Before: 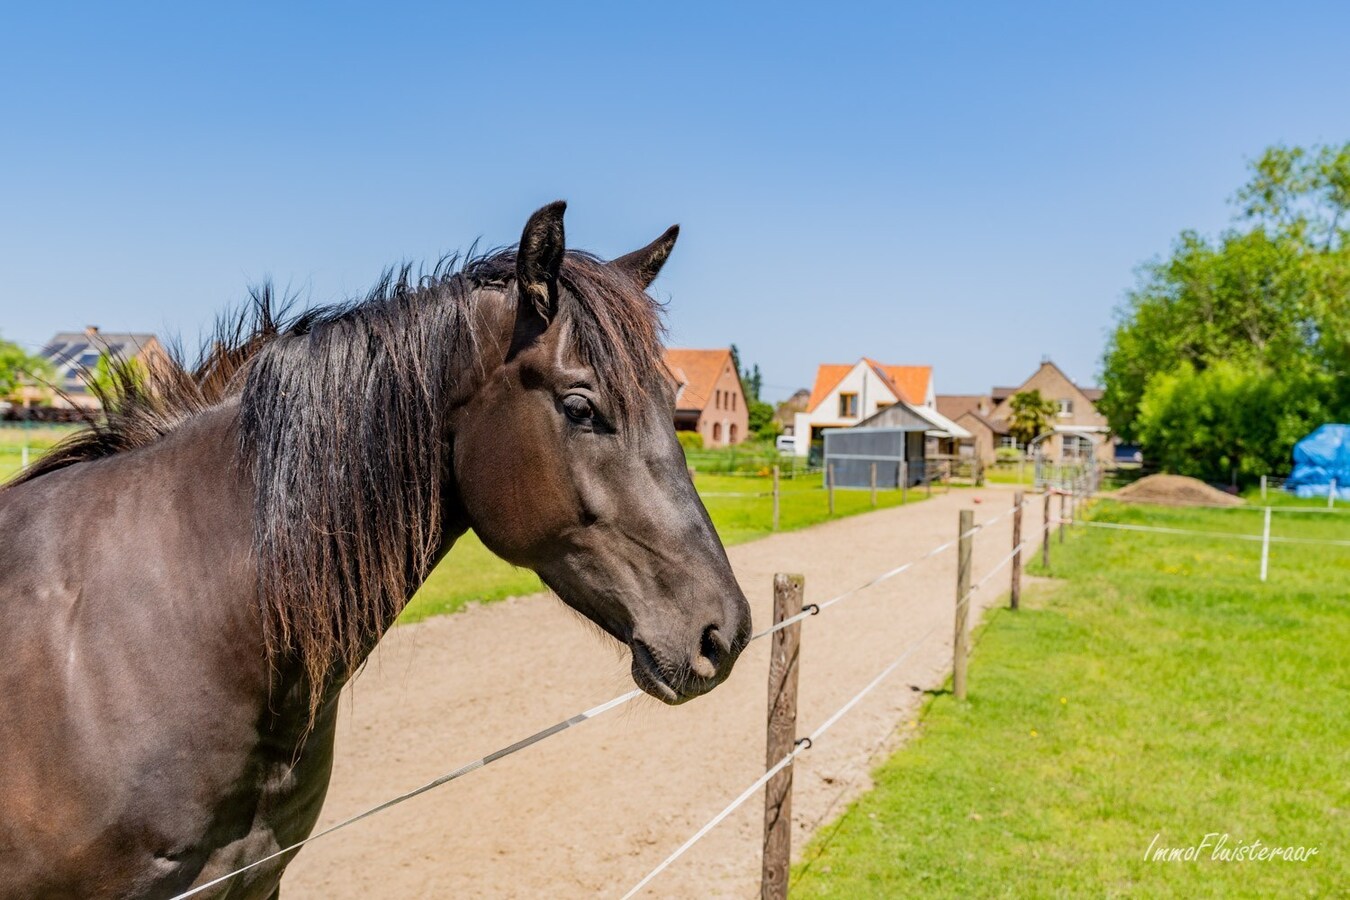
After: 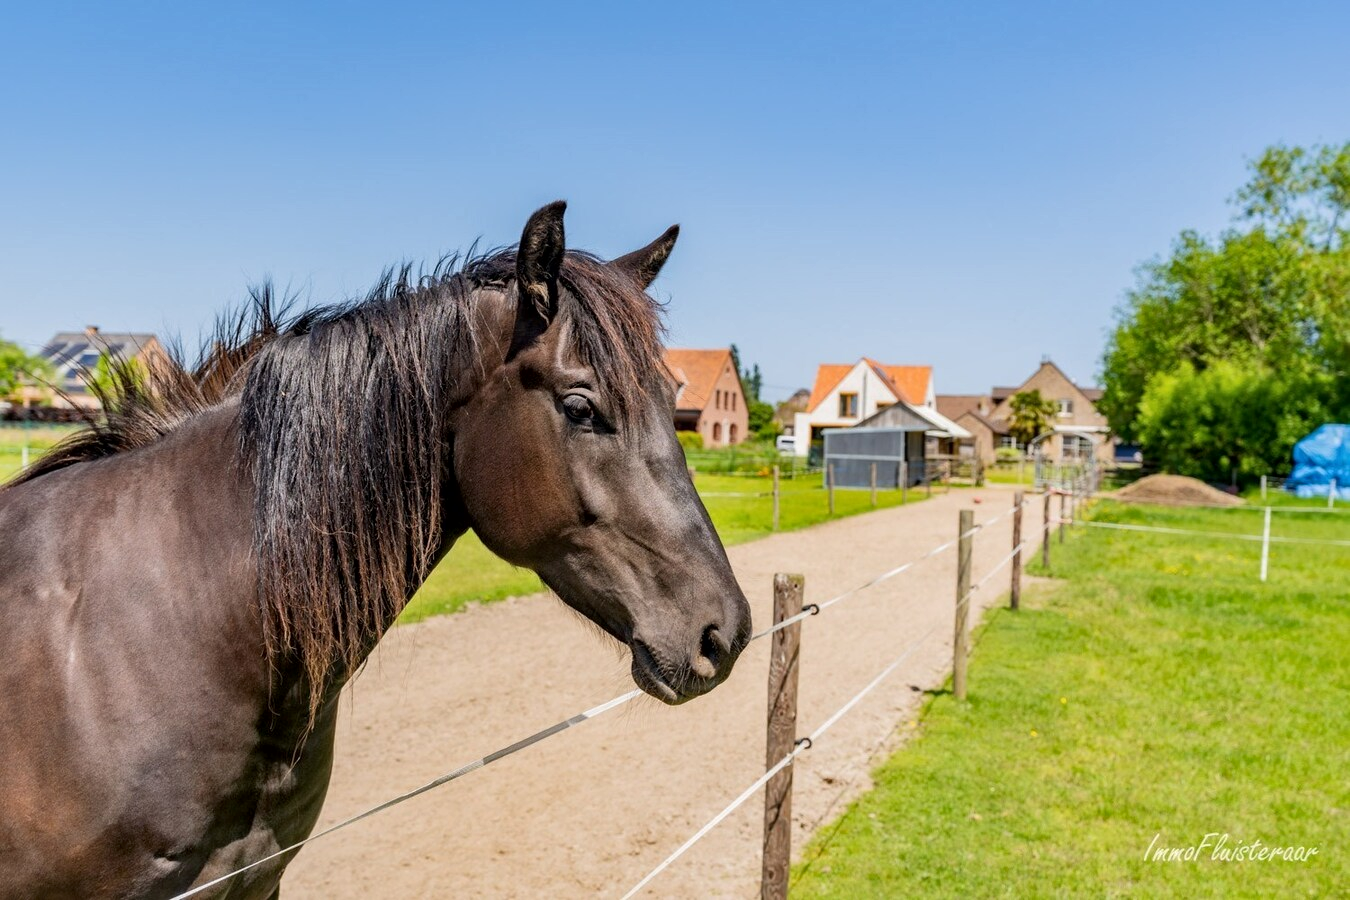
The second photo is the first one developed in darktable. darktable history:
local contrast: mode bilateral grid, contrast 19, coarseness 50, detail 121%, midtone range 0.2
